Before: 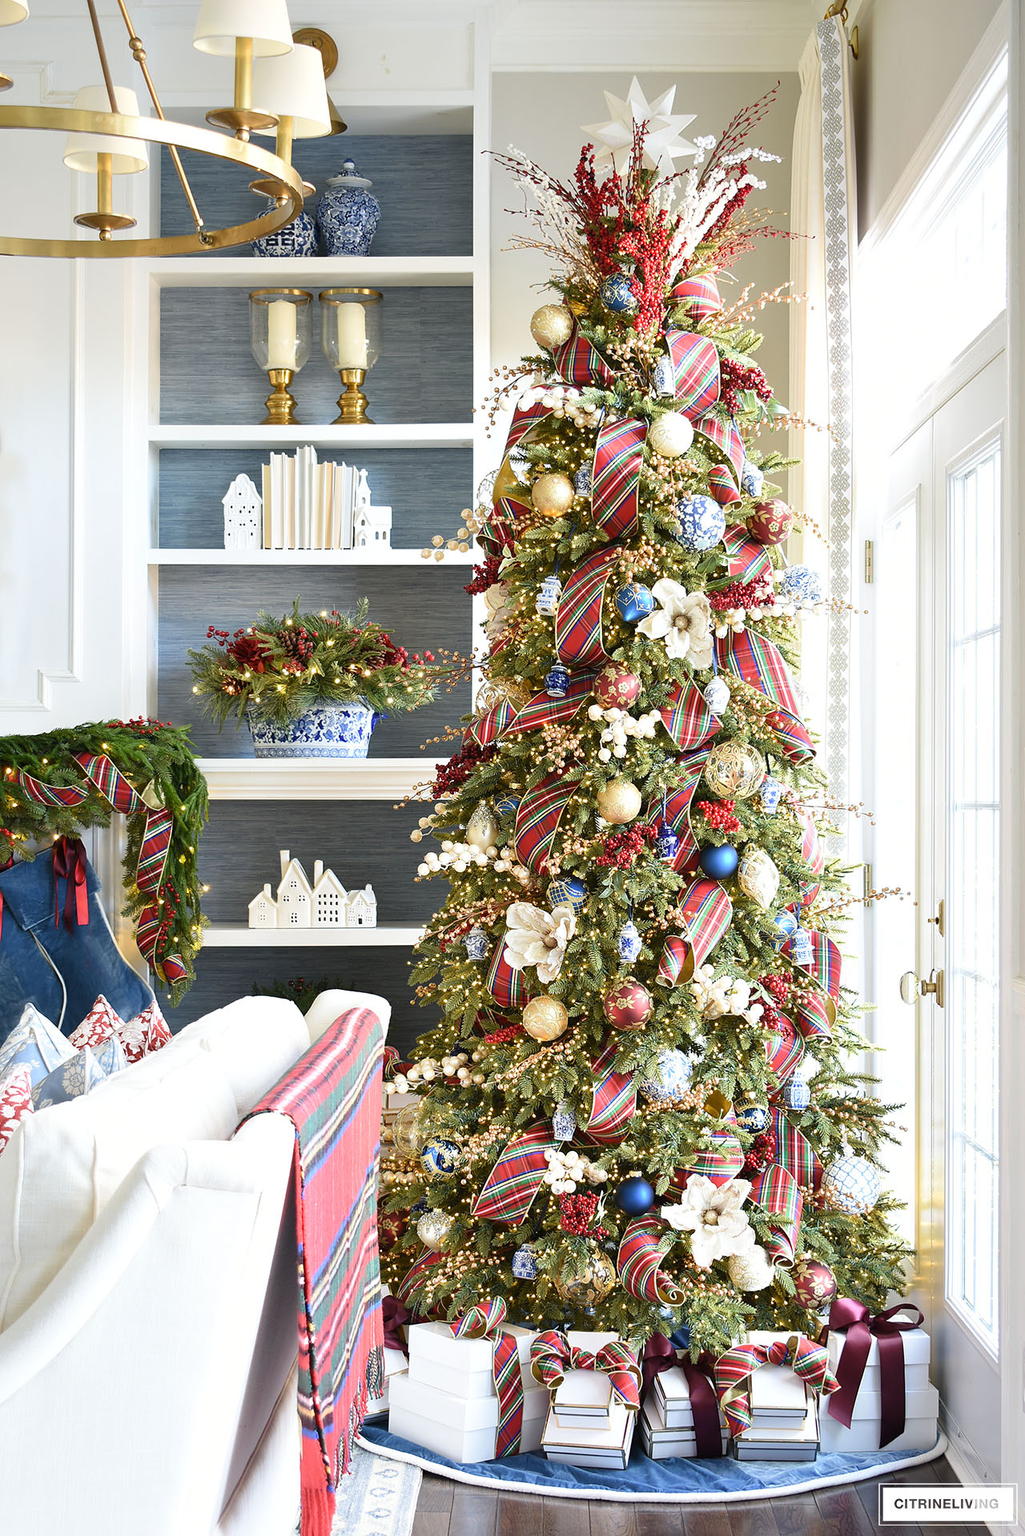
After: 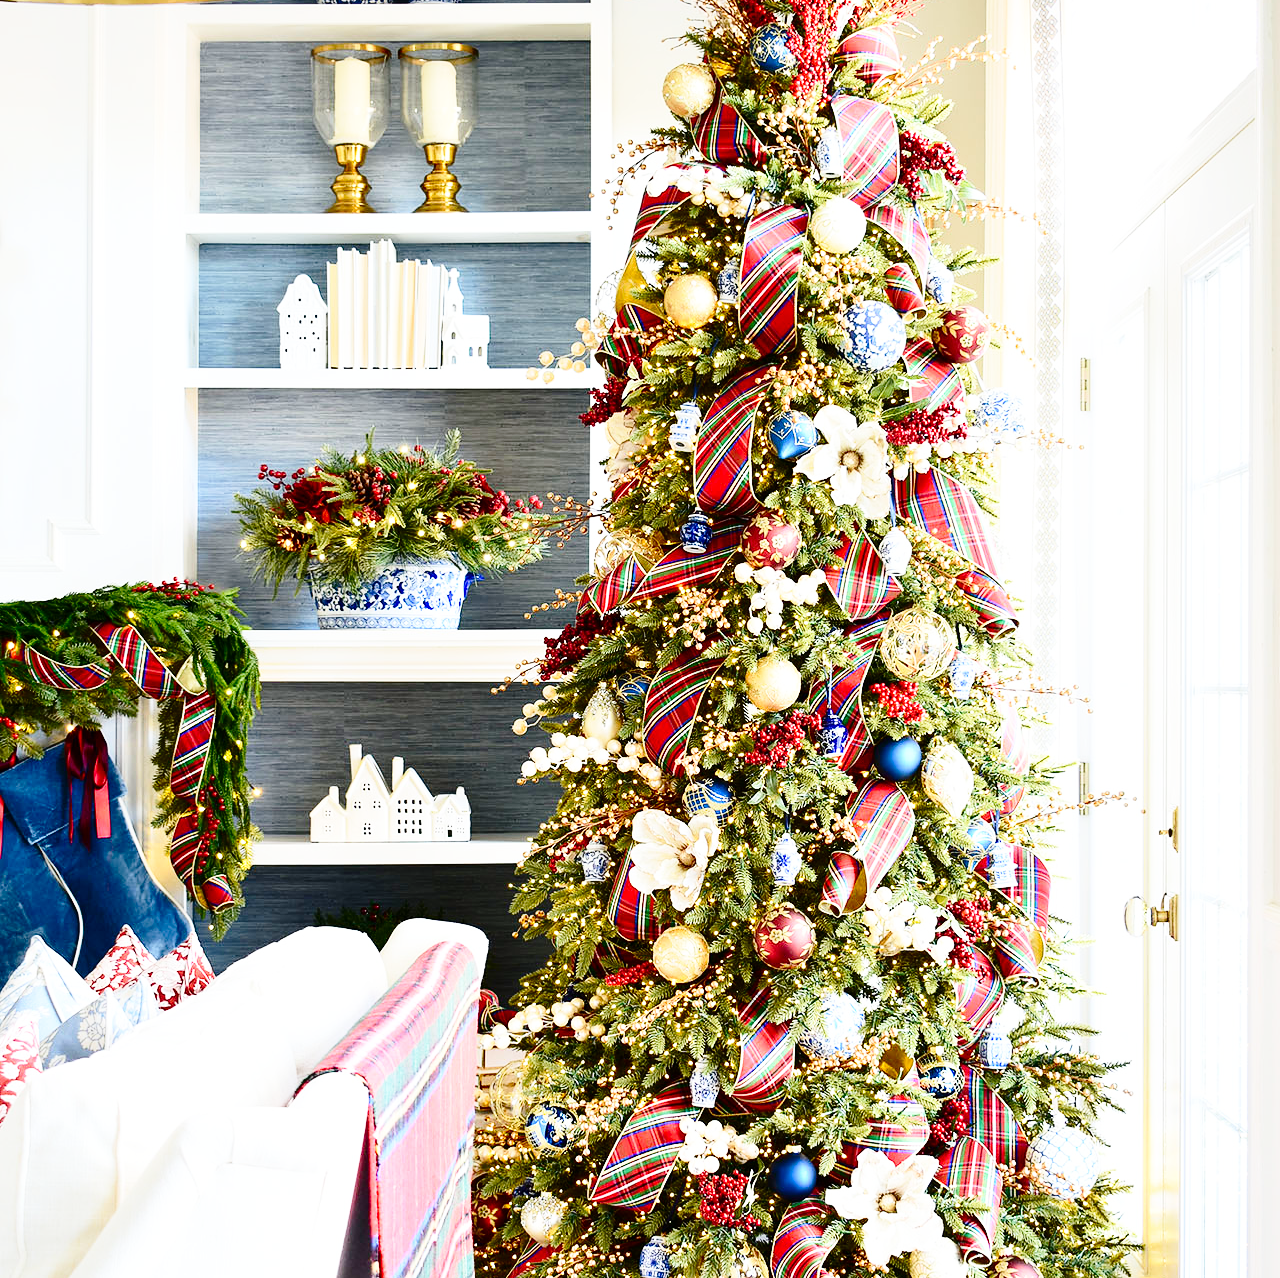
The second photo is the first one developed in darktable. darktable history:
contrast brightness saturation: contrast 0.207, brightness -0.11, saturation 0.209
crop: top 16.546%, bottom 16.774%
tone equalizer: edges refinement/feathering 500, mask exposure compensation -1.57 EV, preserve details no
base curve: curves: ch0 [(0, 0) (0.028, 0.03) (0.121, 0.232) (0.46, 0.748) (0.859, 0.968) (1, 1)], preserve colors none
